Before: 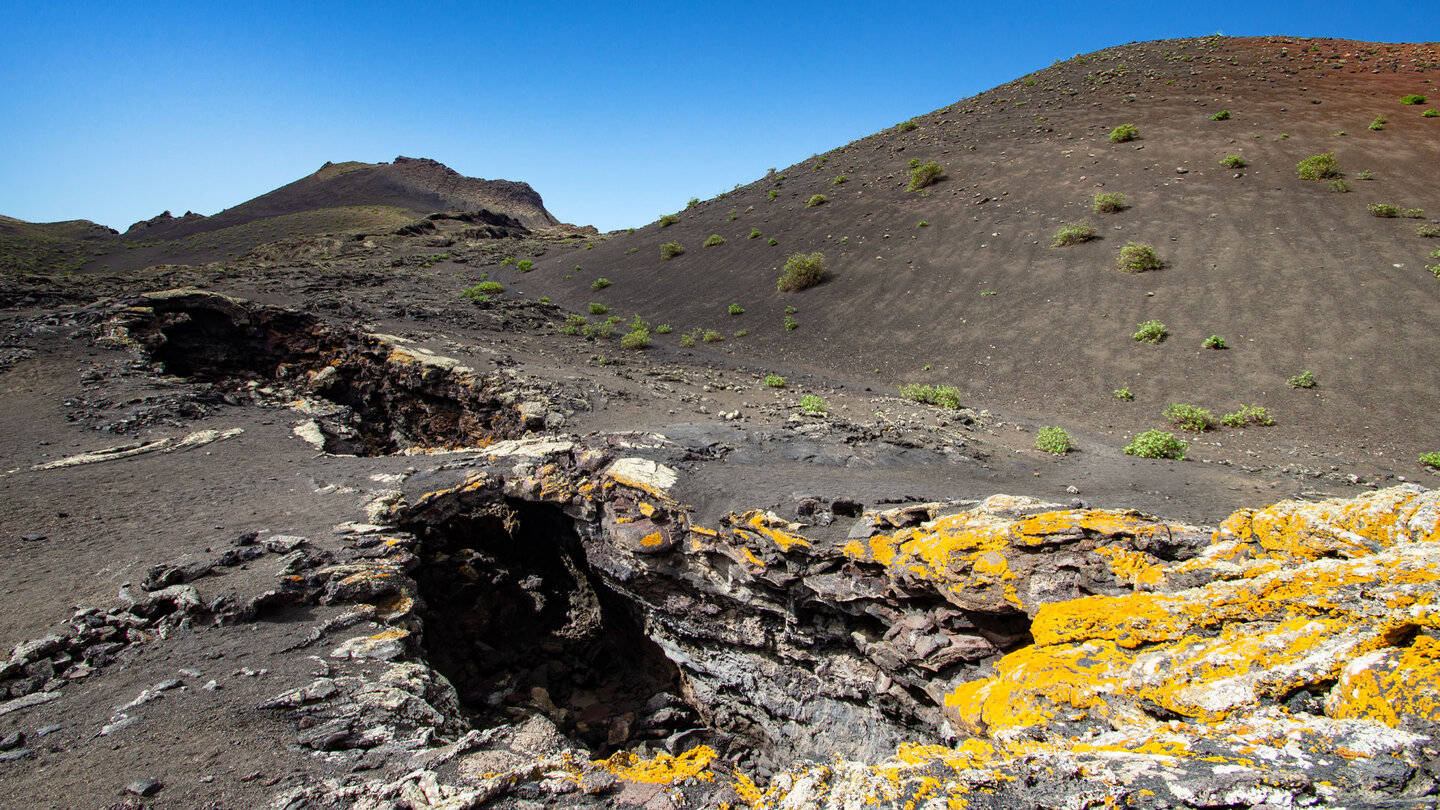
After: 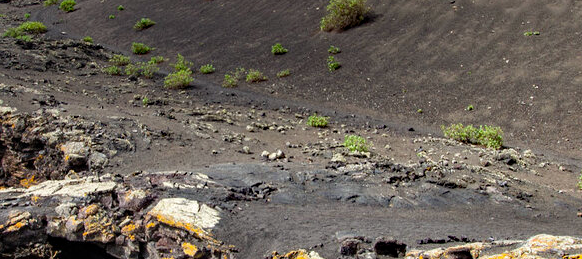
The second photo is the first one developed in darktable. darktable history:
crop: left 31.751%, top 32.172%, right 27.8%, bottom 35.83%
haze removal: strength 0.29, distance 0.25, compatibility mode true, adaptive false
